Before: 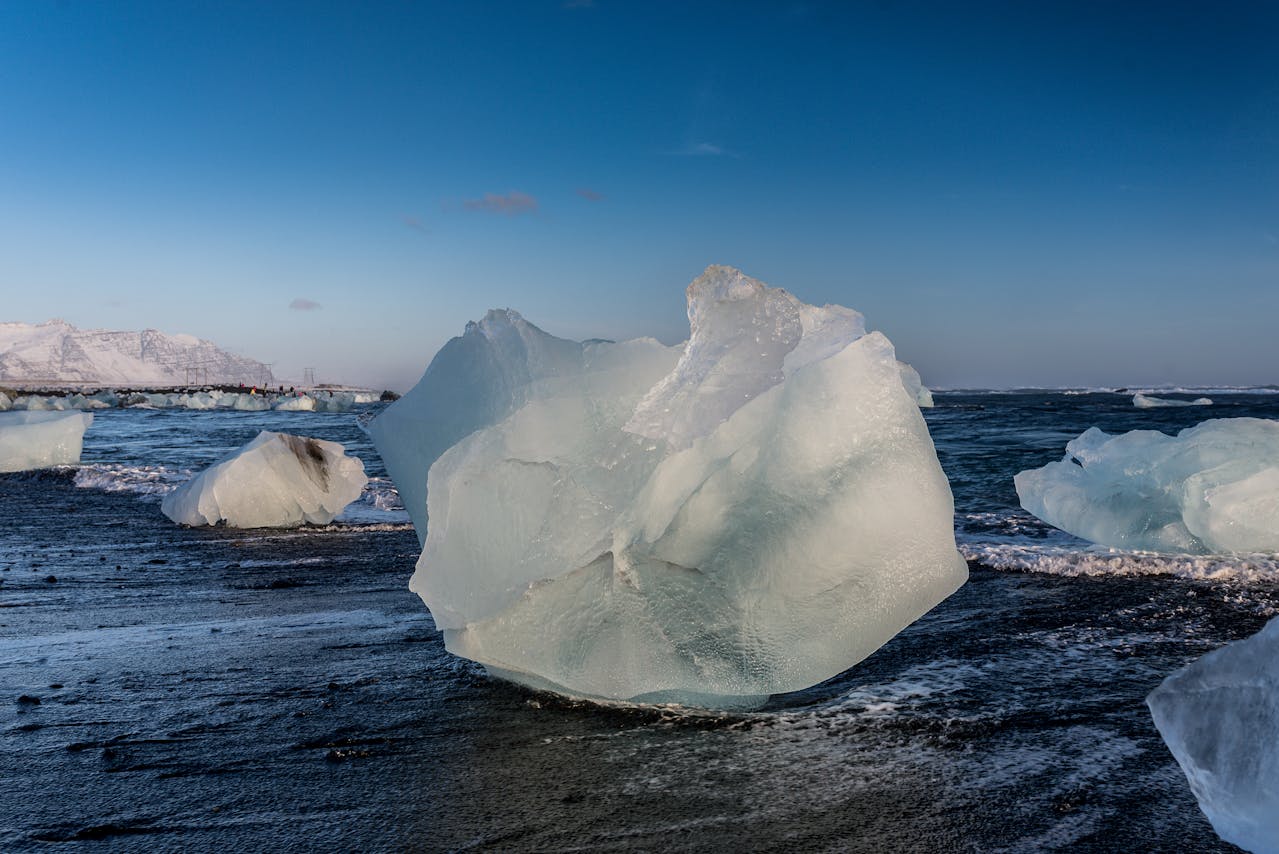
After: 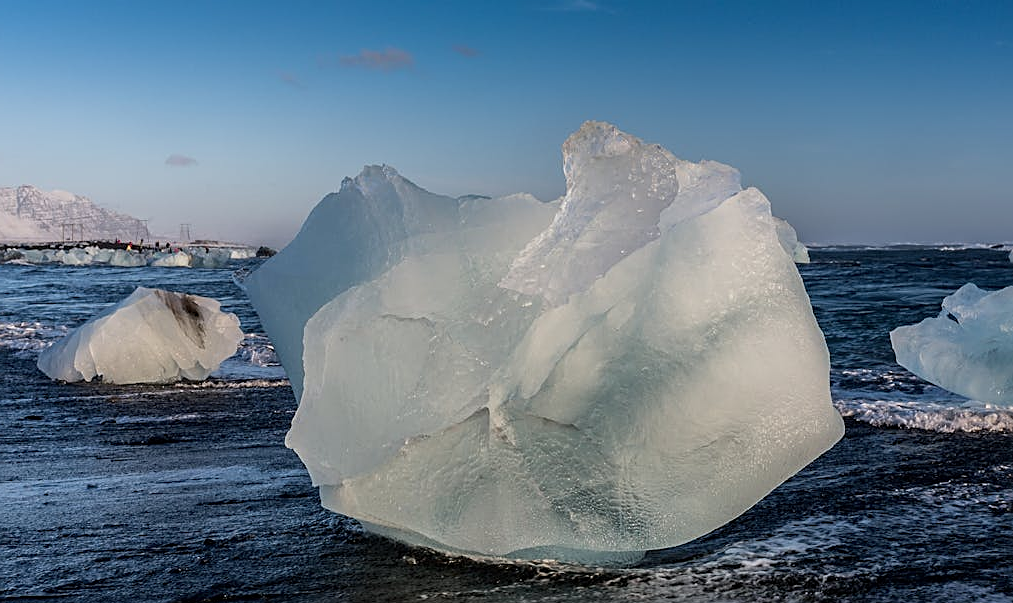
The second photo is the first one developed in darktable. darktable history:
sharpen: on, module defaults
crop: left 9.703%, top 16.952%, right 11.039%, bottom 12.379%
